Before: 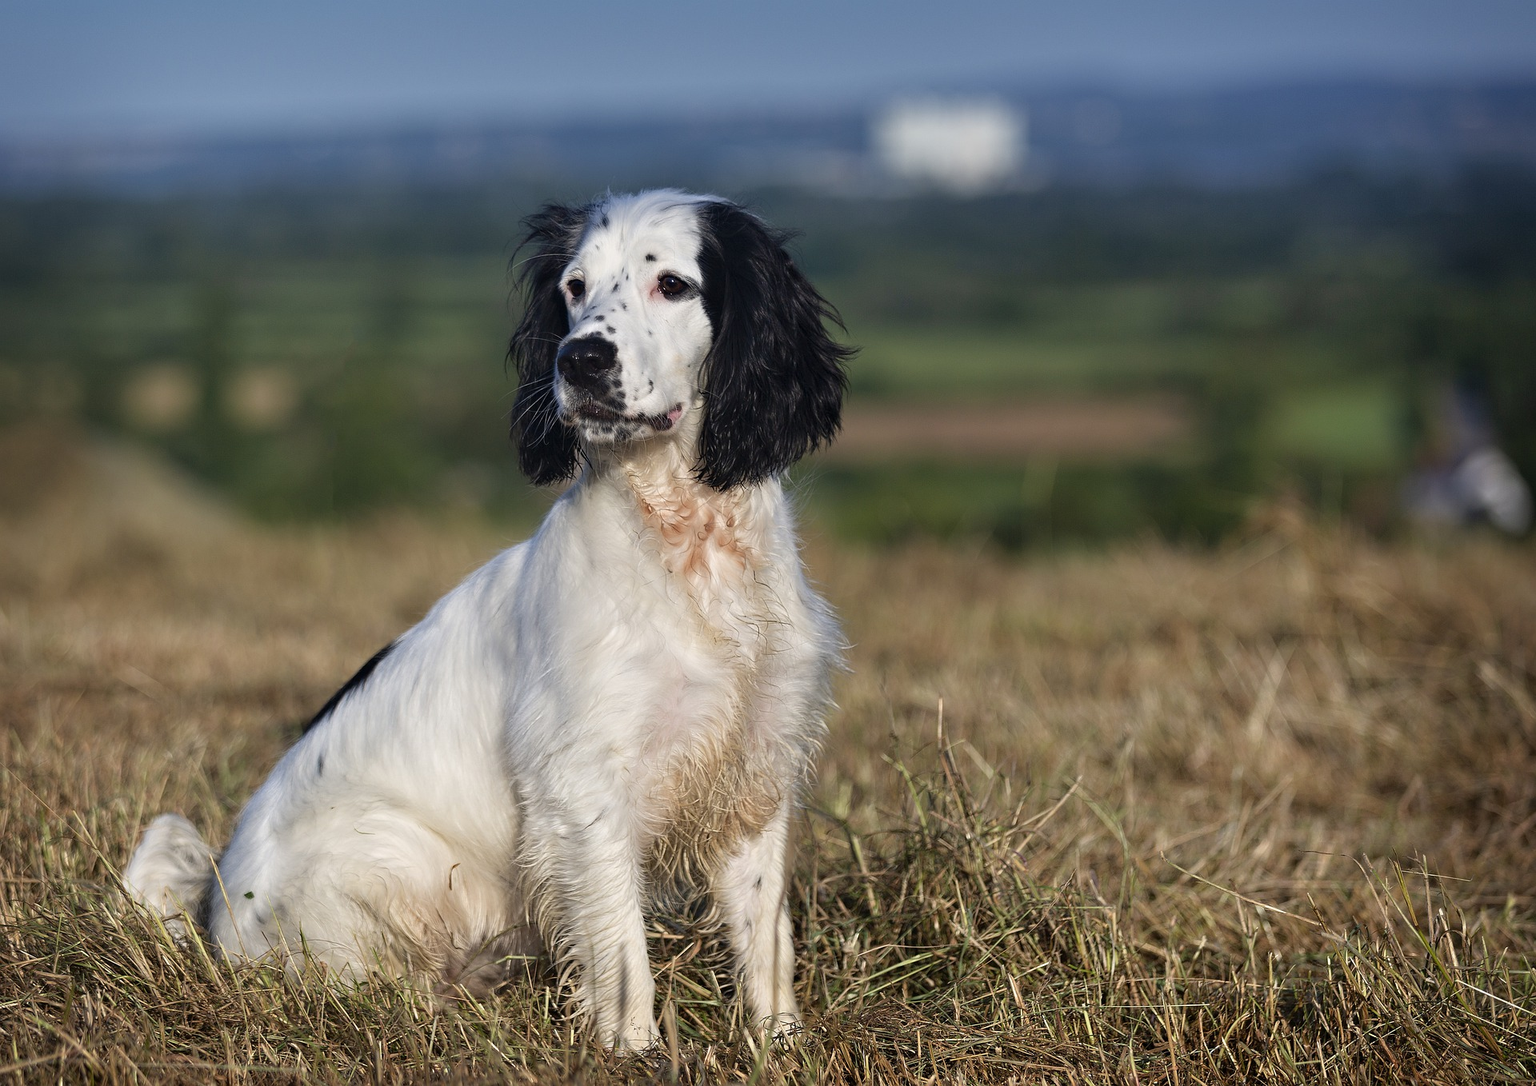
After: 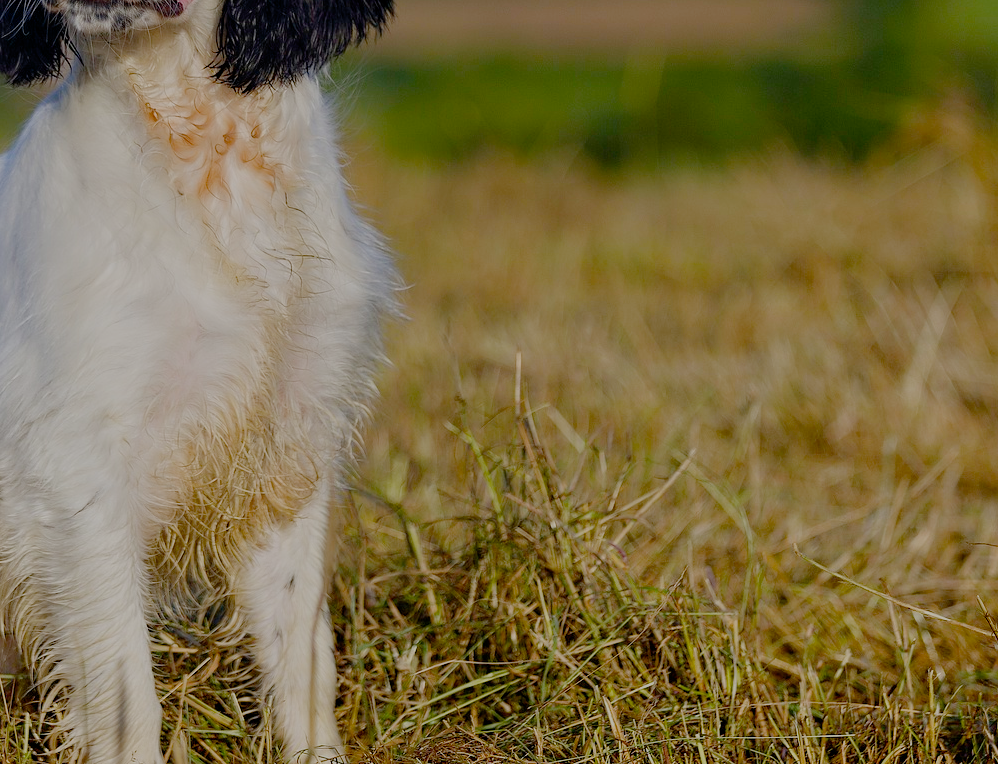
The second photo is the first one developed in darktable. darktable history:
crop: left 34.242%, top 38.388%, right 13.764%, bottom 5.336%
filmic rgb: black relative exposure -7.04 EV, white relative exposure 6.03 EV, target black luminance 0%, hardness 2.77, latitude 60.75%, contrast 0.694, highlights saturation mix 11.23%, shadows ↔ highlights balance -0.059%, preserve chrominance no, color science v5 (2021), contrast in shadows safe, contrast in highlights safe
color balance rgb: perceptual saturation grading › global saturation 36.48%, perceptual saturation grading › shadows 34.87%
